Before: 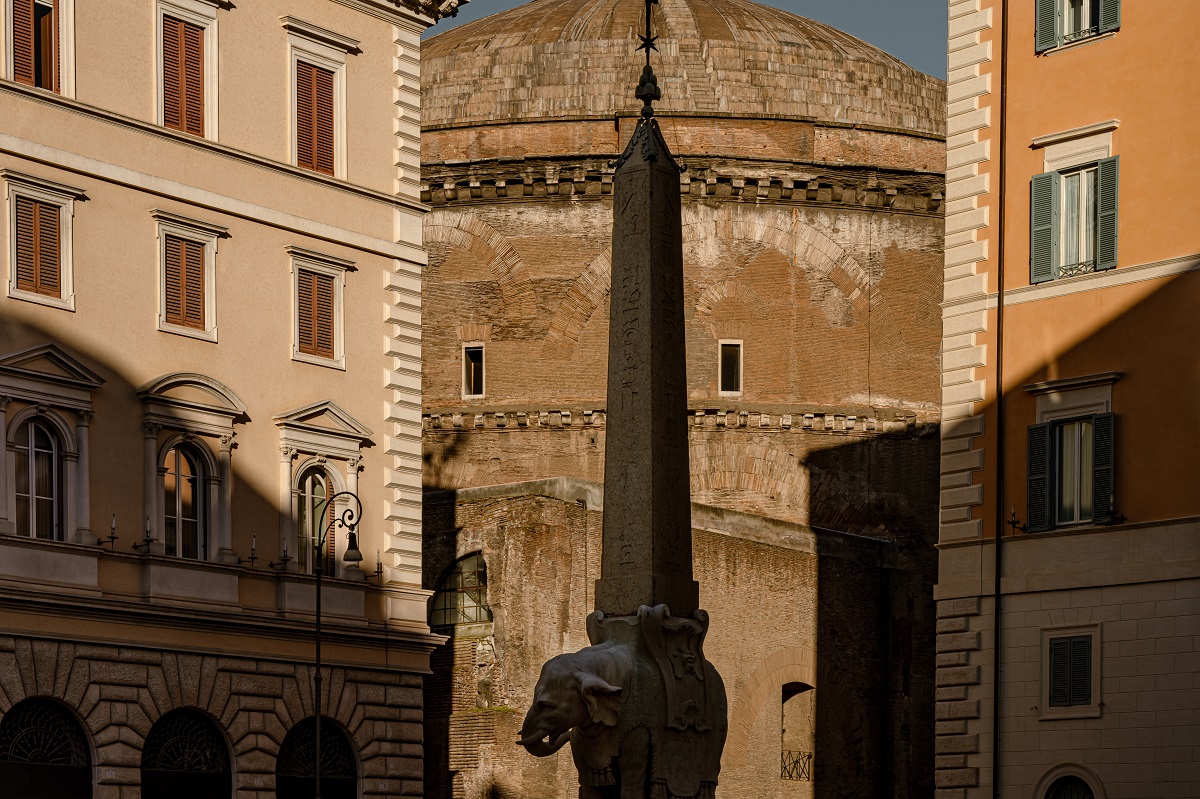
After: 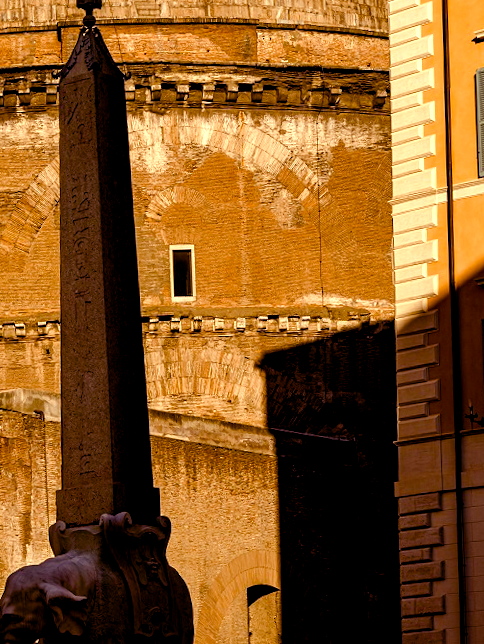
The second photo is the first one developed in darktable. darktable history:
crop: left 45.721%, top 13.393%, right 14.118%, bottom 10.01%
exposure: exposure 0.4 EV, compensate highlight preservation false
color balance rgb: shadows lift › luminance -21.66%, shadows lift › chroma 8.98%, shadows lift › hue 283.37°, power › chroma 1.55%, power › hue 25.59°, highlights gain › luminance 6.08%, highlights gain › chroma 2.55%, highlights gain › hue 90°, global offset › luminance -0.87%, perceptual saturation grading › global saturation 27.49%, perceptual saturation grading › highlights -28.39%, perceptual saturation grading › mid-tones 15.22%, perceptual saturation grading › shadows 33.98%, perceptual brilliance grading › highlights 10%, perceptual brilliance grading › mid-tones 5%
rotate and perspective: rotation -2.29°, automatic cropping off
